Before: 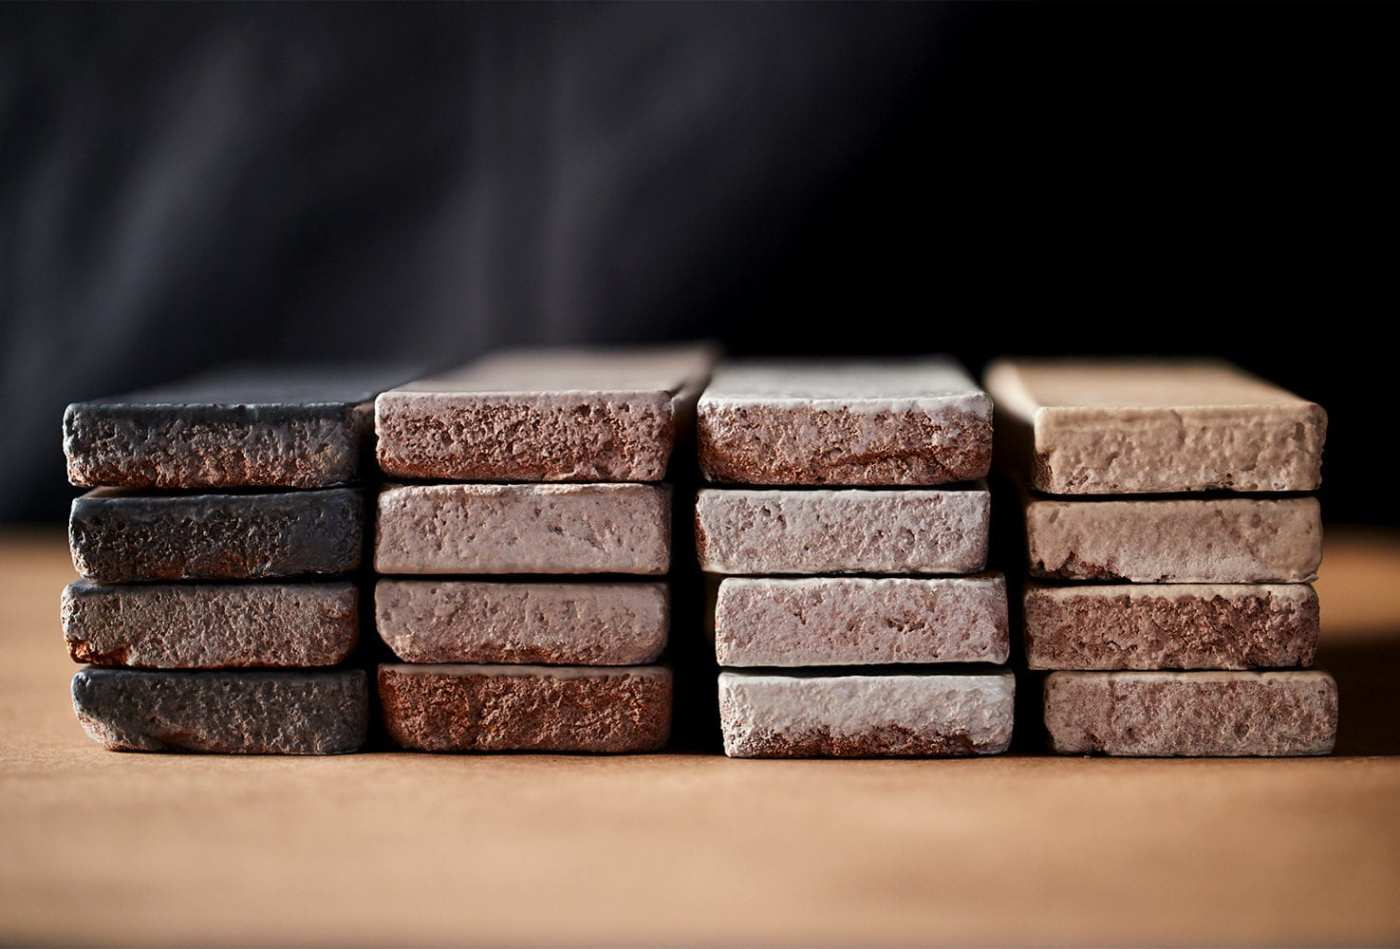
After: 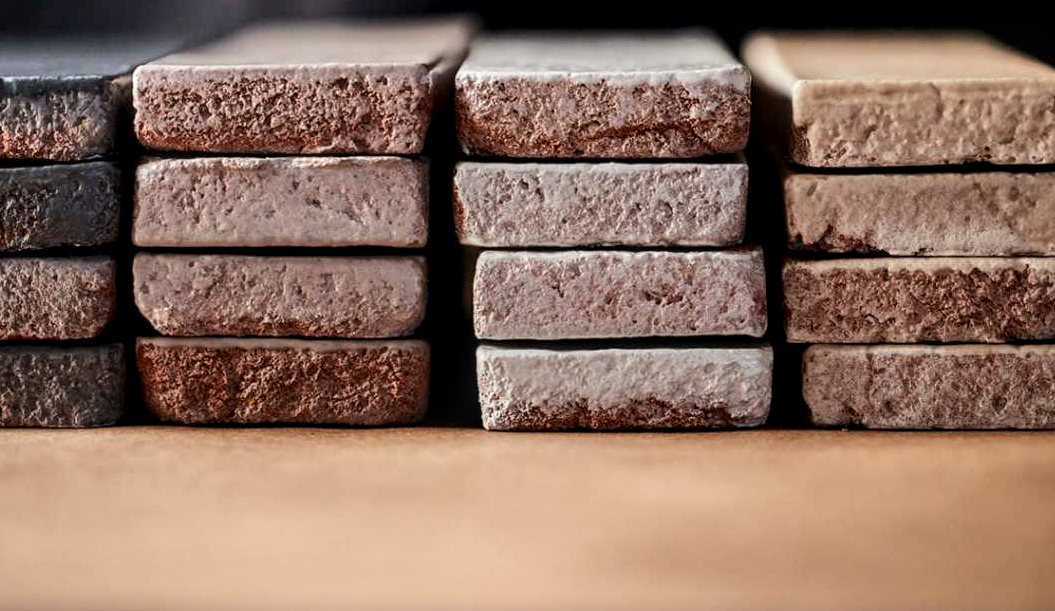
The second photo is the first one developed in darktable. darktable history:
shadows and highlights: highlights 69.62, soften with gaussian
local contrast: detail 130%
crop and rotate: left 17.411%, top 34.649%, right 7.165%, bottom 0.903%
